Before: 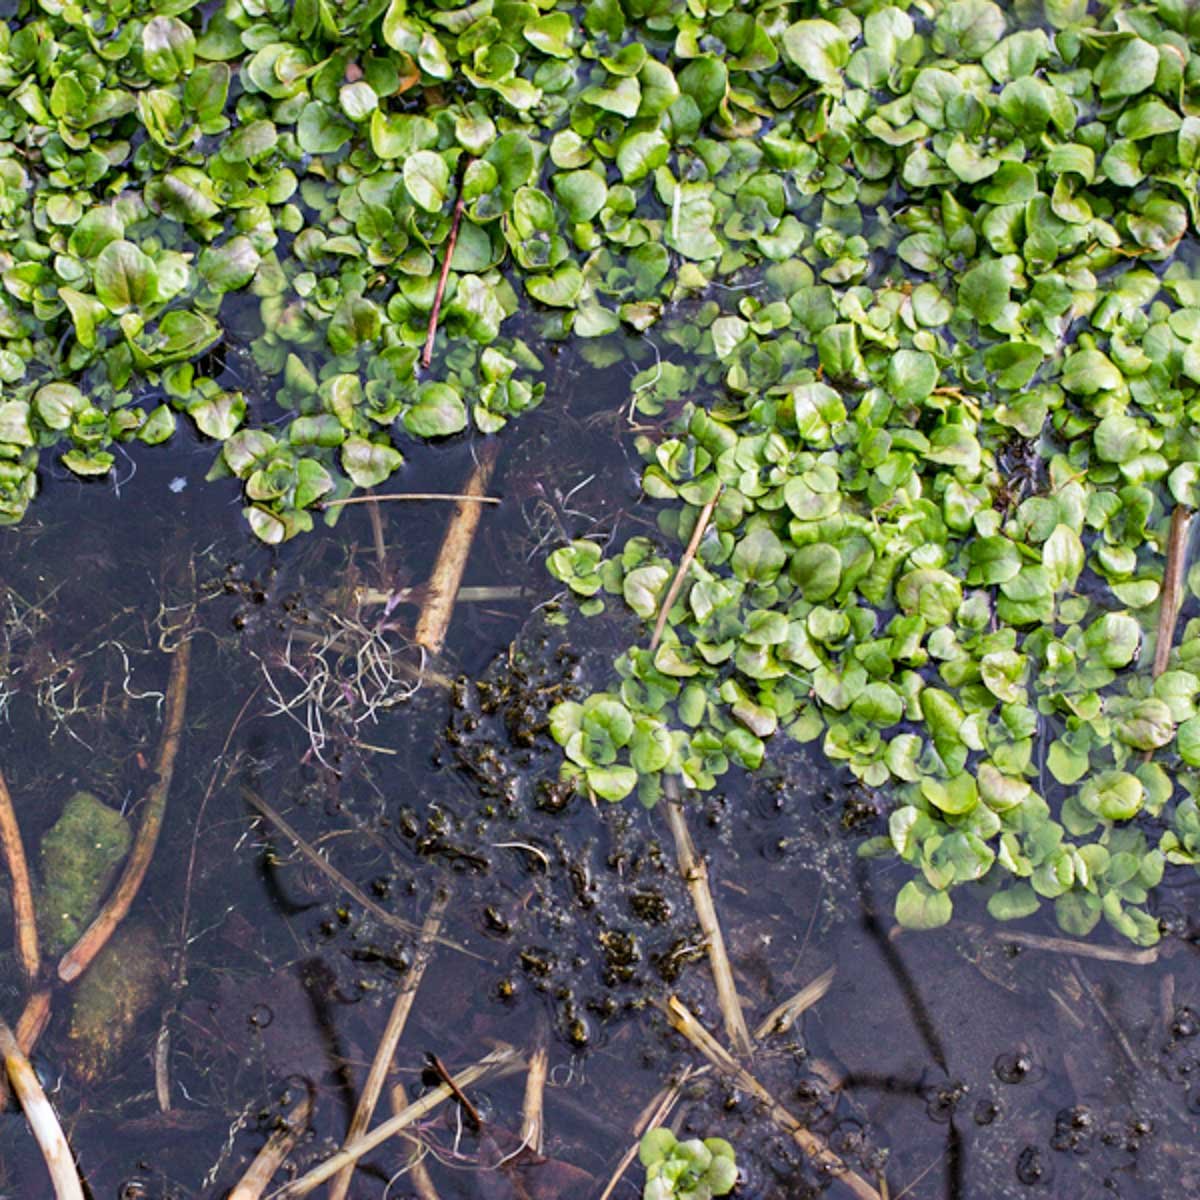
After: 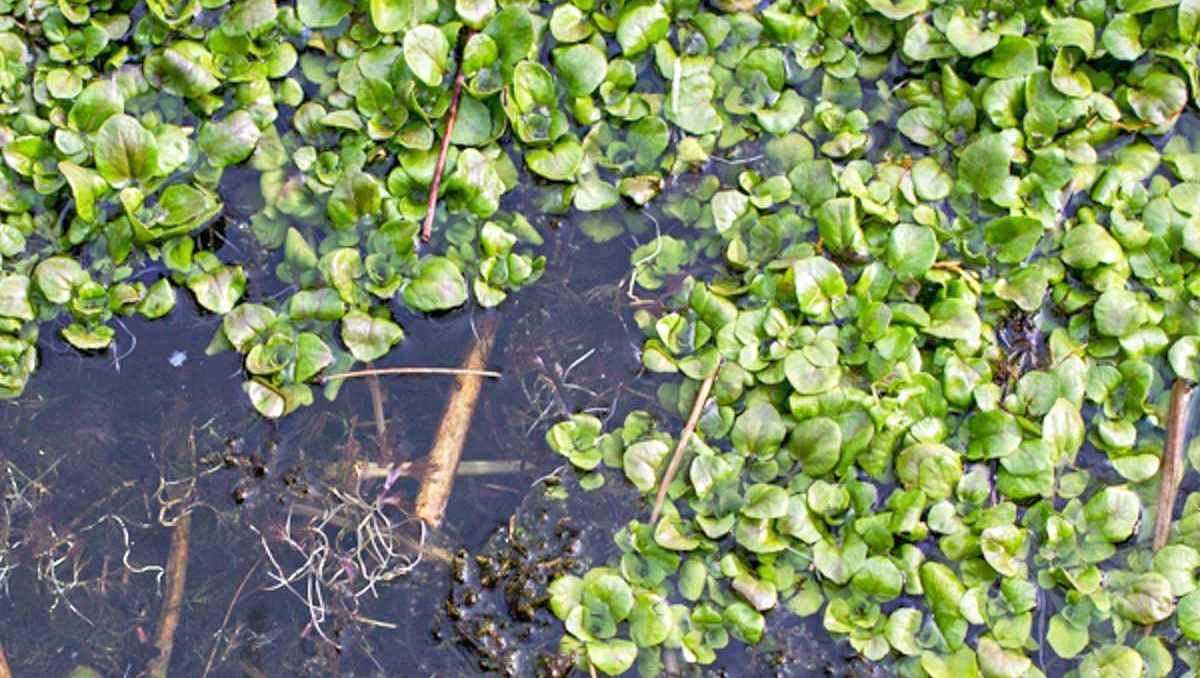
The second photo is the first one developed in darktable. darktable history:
exposure: compensate highlight preservation false
tone equalizer: -8 EV 1.02 EV, -7 EV 1.01 EV, -6 EV 1.01 EV, -5 EV 1.04 EV, -4 EV 1.04 EV, -3 EV 0.758 EV, -2 EV 0.519 EV, -1 EV 0.254 EV
crop and rotate: top 10.57%, bottom 32.866%
